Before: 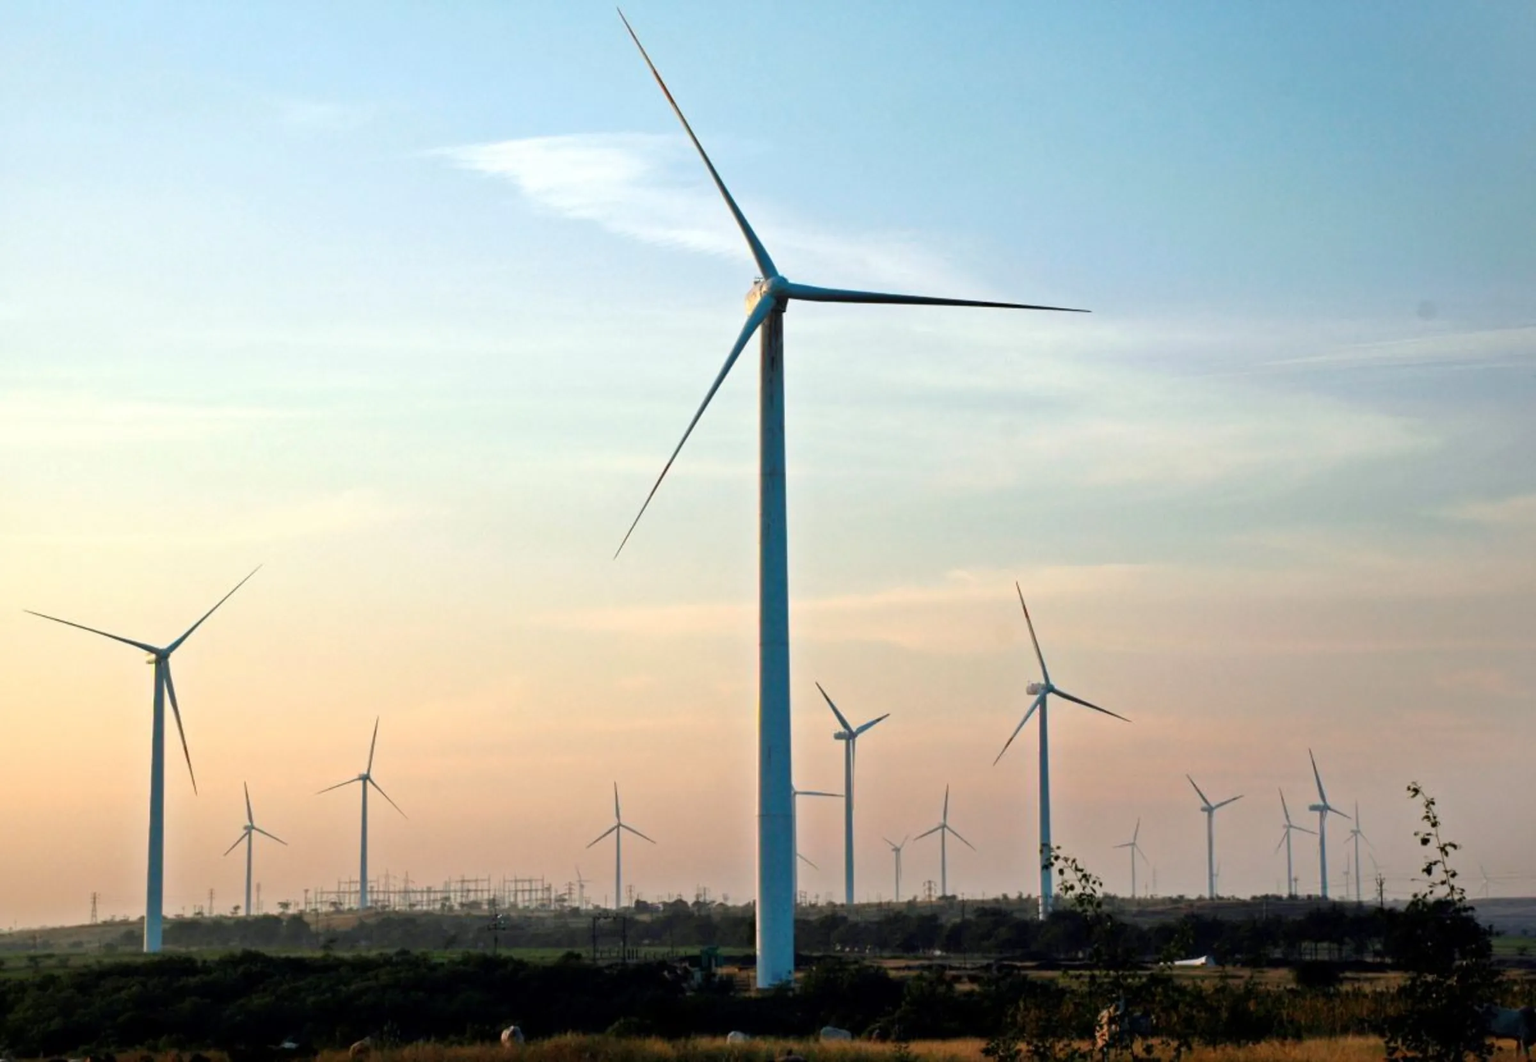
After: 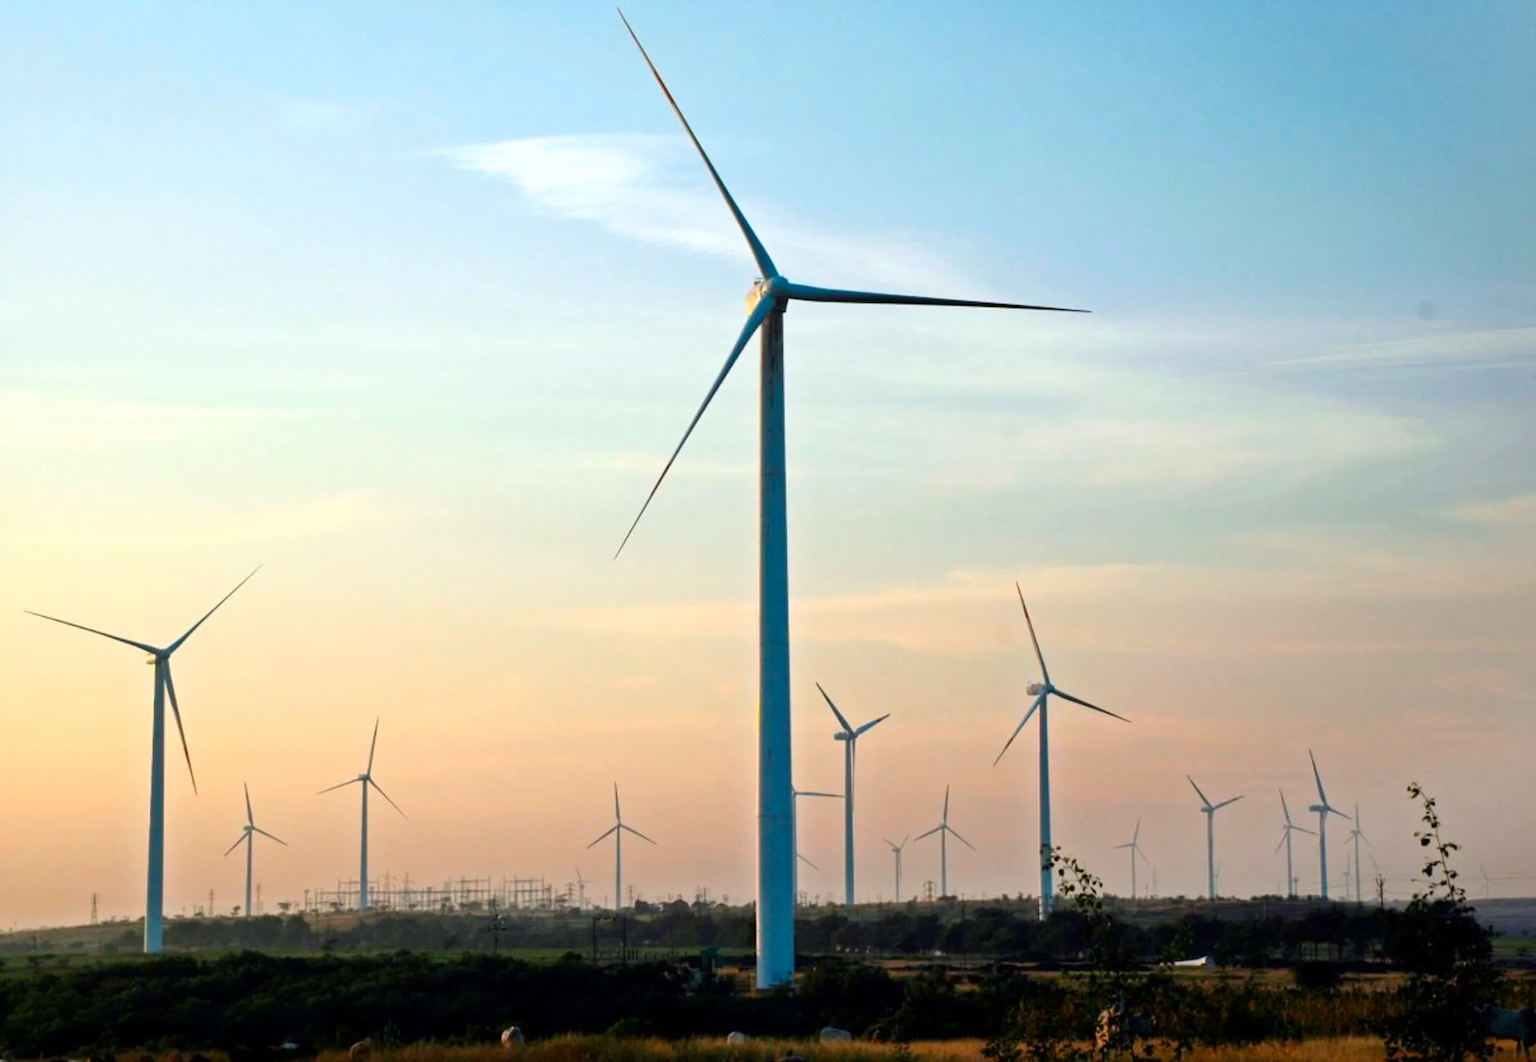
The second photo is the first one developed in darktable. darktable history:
contrast brightness saturation: contrast 0.079, saturation 0.202
